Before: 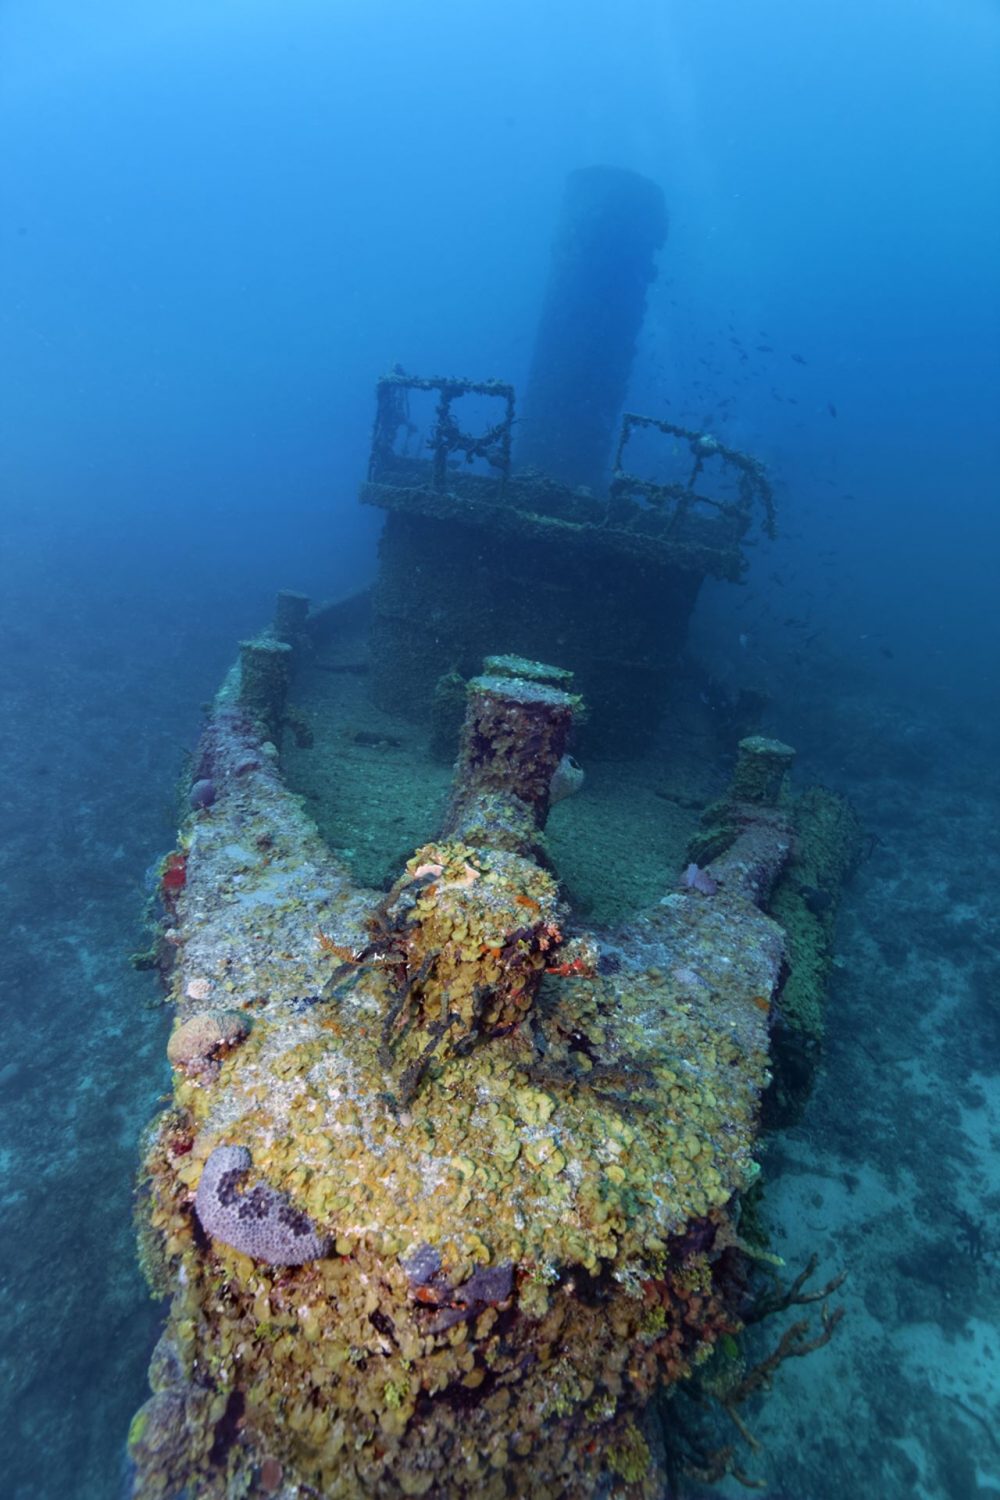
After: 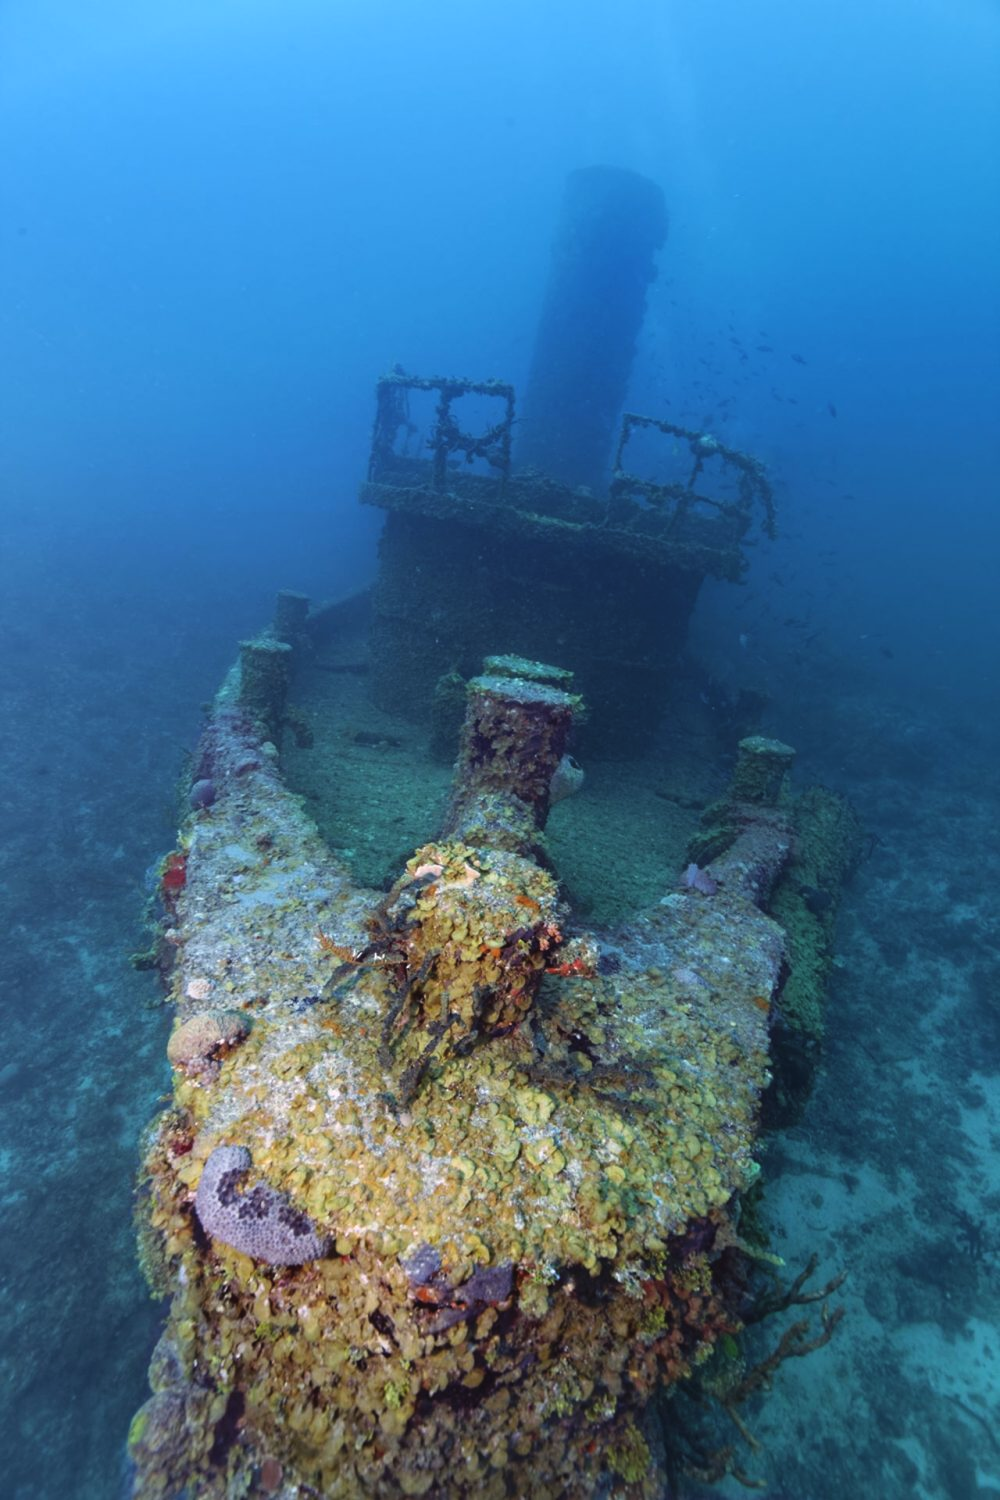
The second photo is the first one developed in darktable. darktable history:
exposure: black level correction -0.004, exposure 0.052 EV, compensate highlight preservation false
